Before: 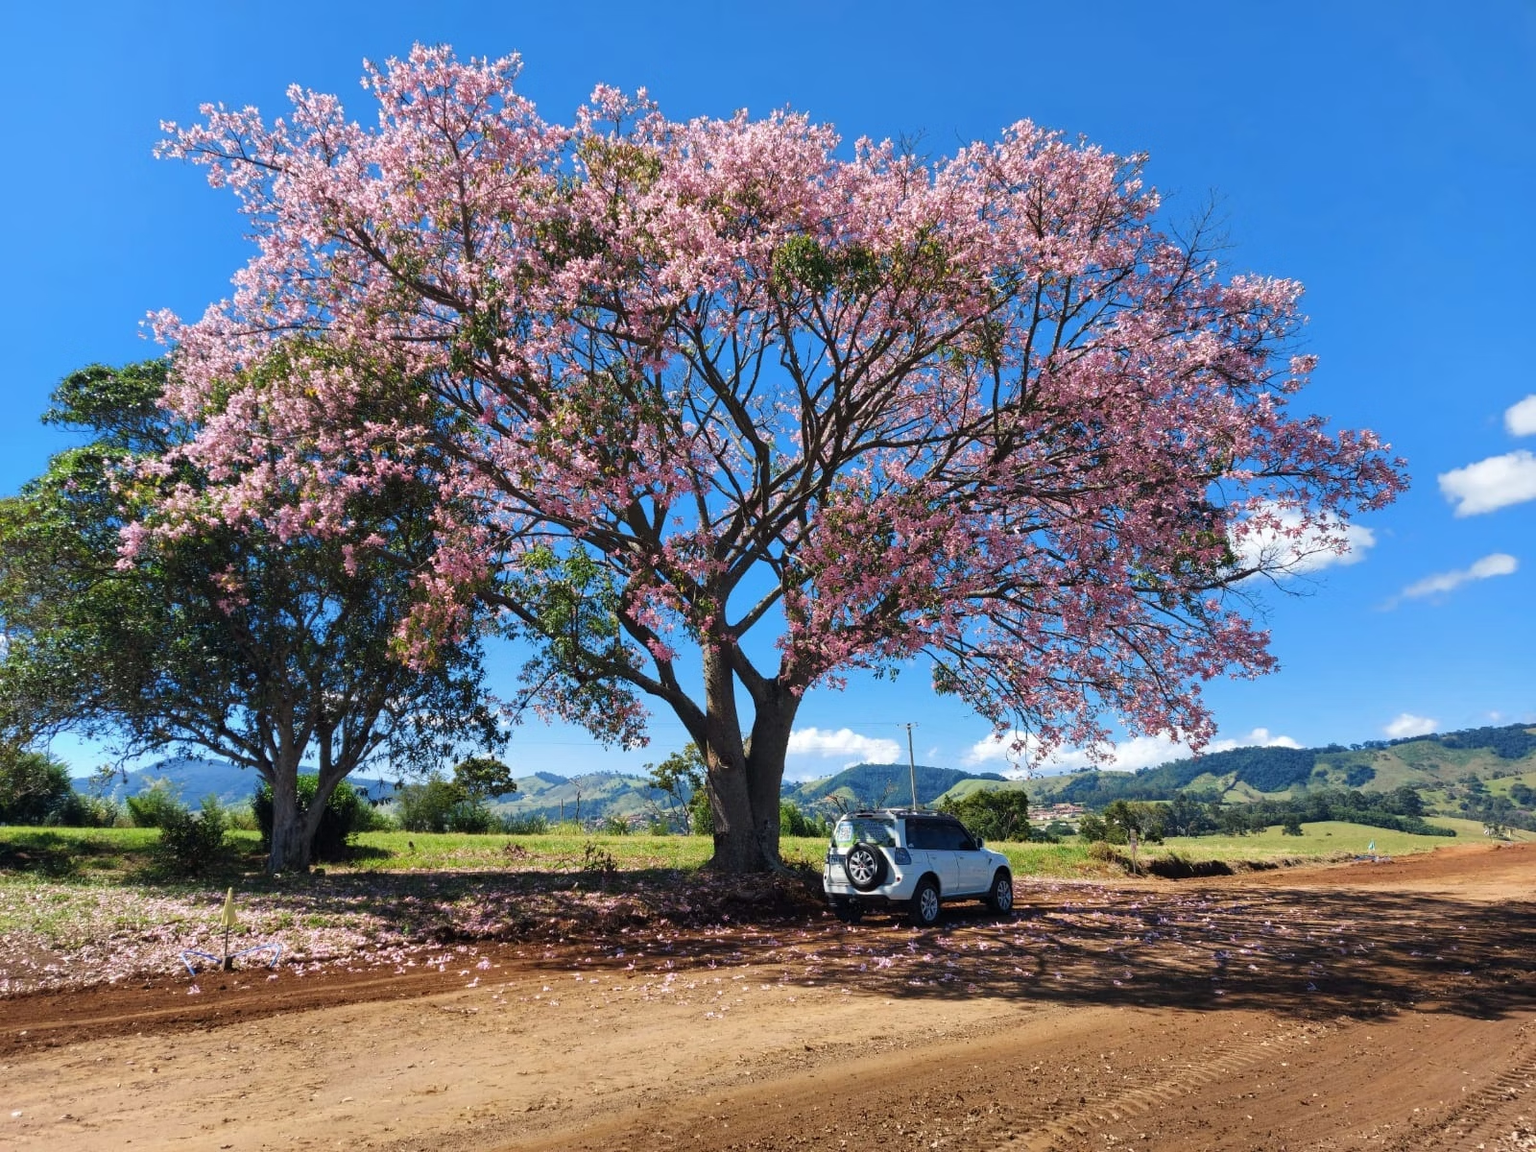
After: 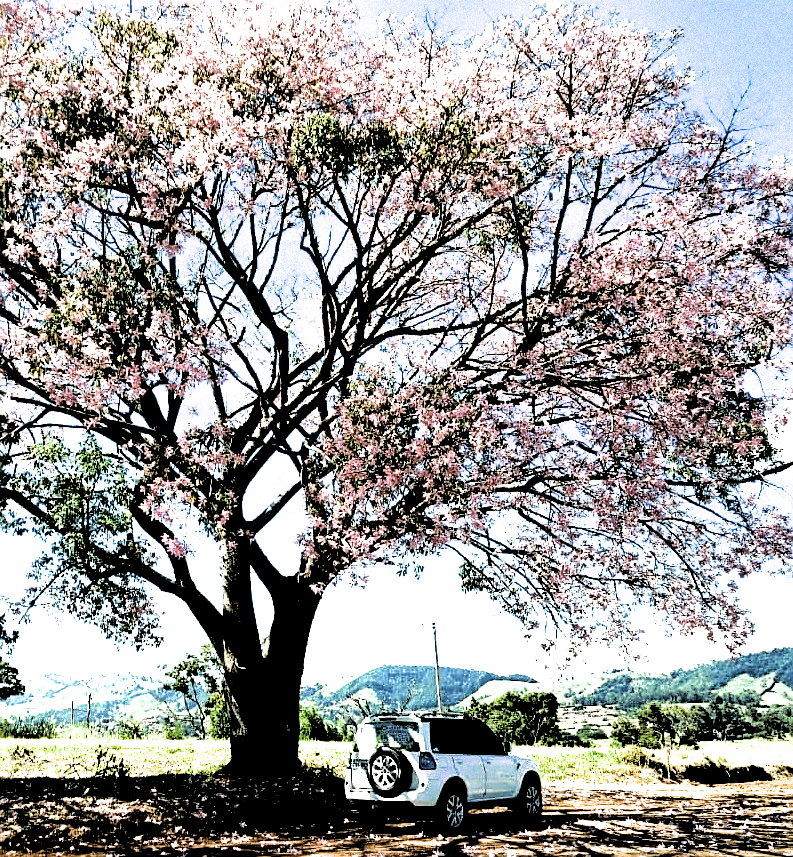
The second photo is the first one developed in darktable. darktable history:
exposure: black level correction -0.002, exposure 1.115 EV, compensate highlight preservation false
crop: left 32.075%, top 10.976%, right 18.355%, bottom 17.596%
filmic rgb: black relative exposure -1 EV, white relative exposure 2.05 EV, hardness 1.52, contrast 2.25, enable highlight reconstruction true
color balance: lift [1, 1.015, 0.987, 0.985], gamma [1, 0.959, 1.042, 0.958], gain [0.927, 0.938, 1.072, 0.928], contrast 1.5%
sharpen: on, module defaults
